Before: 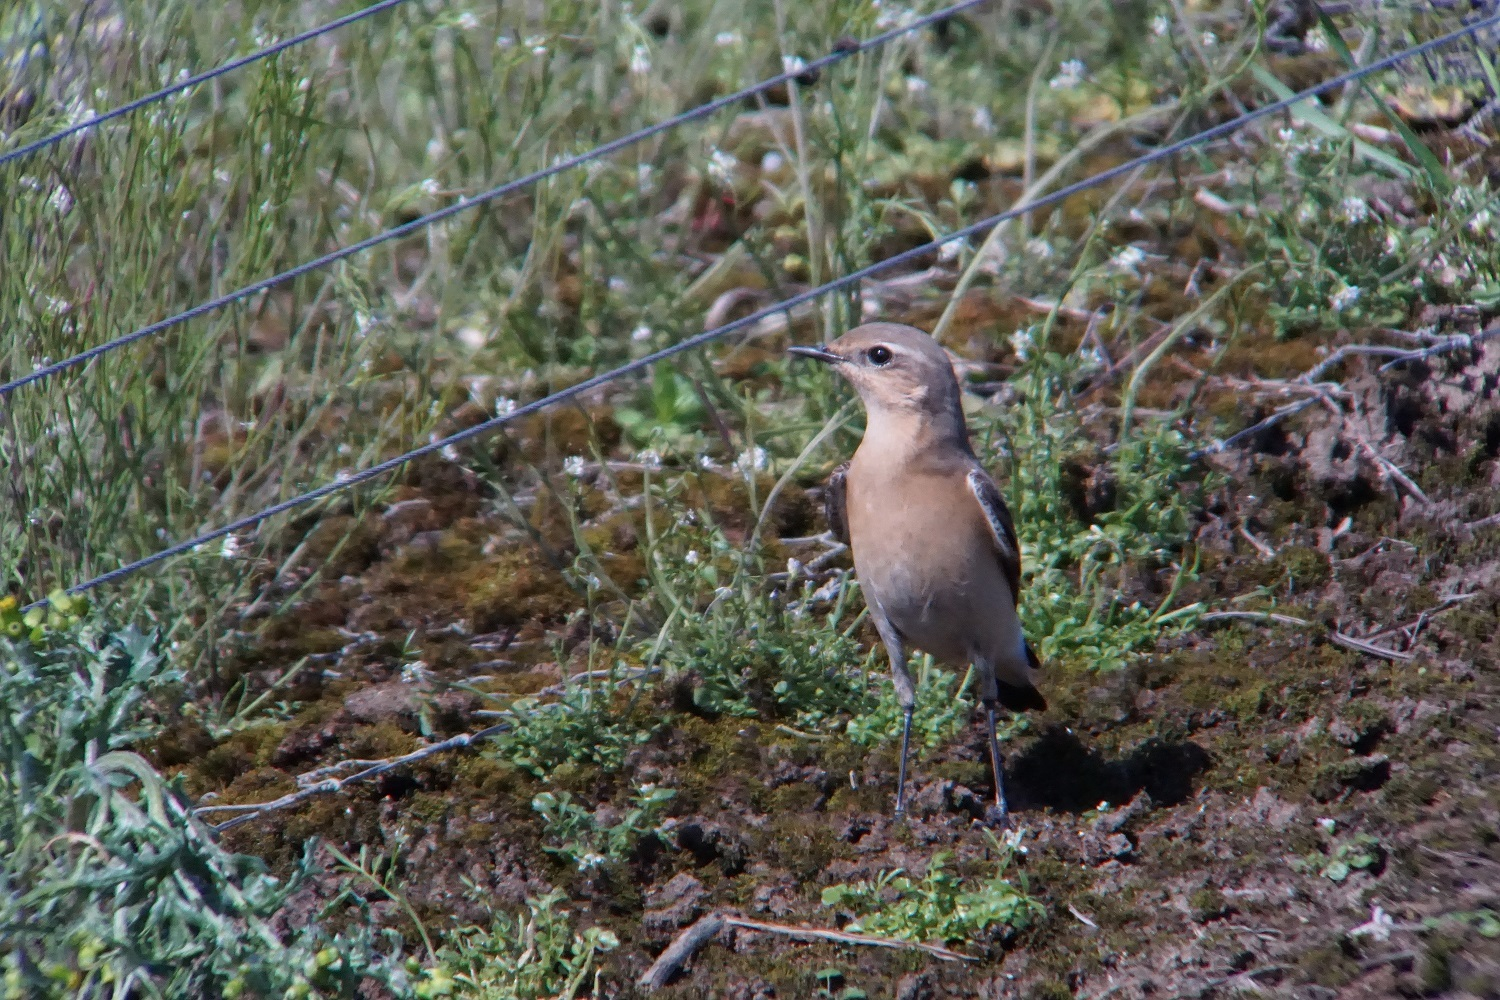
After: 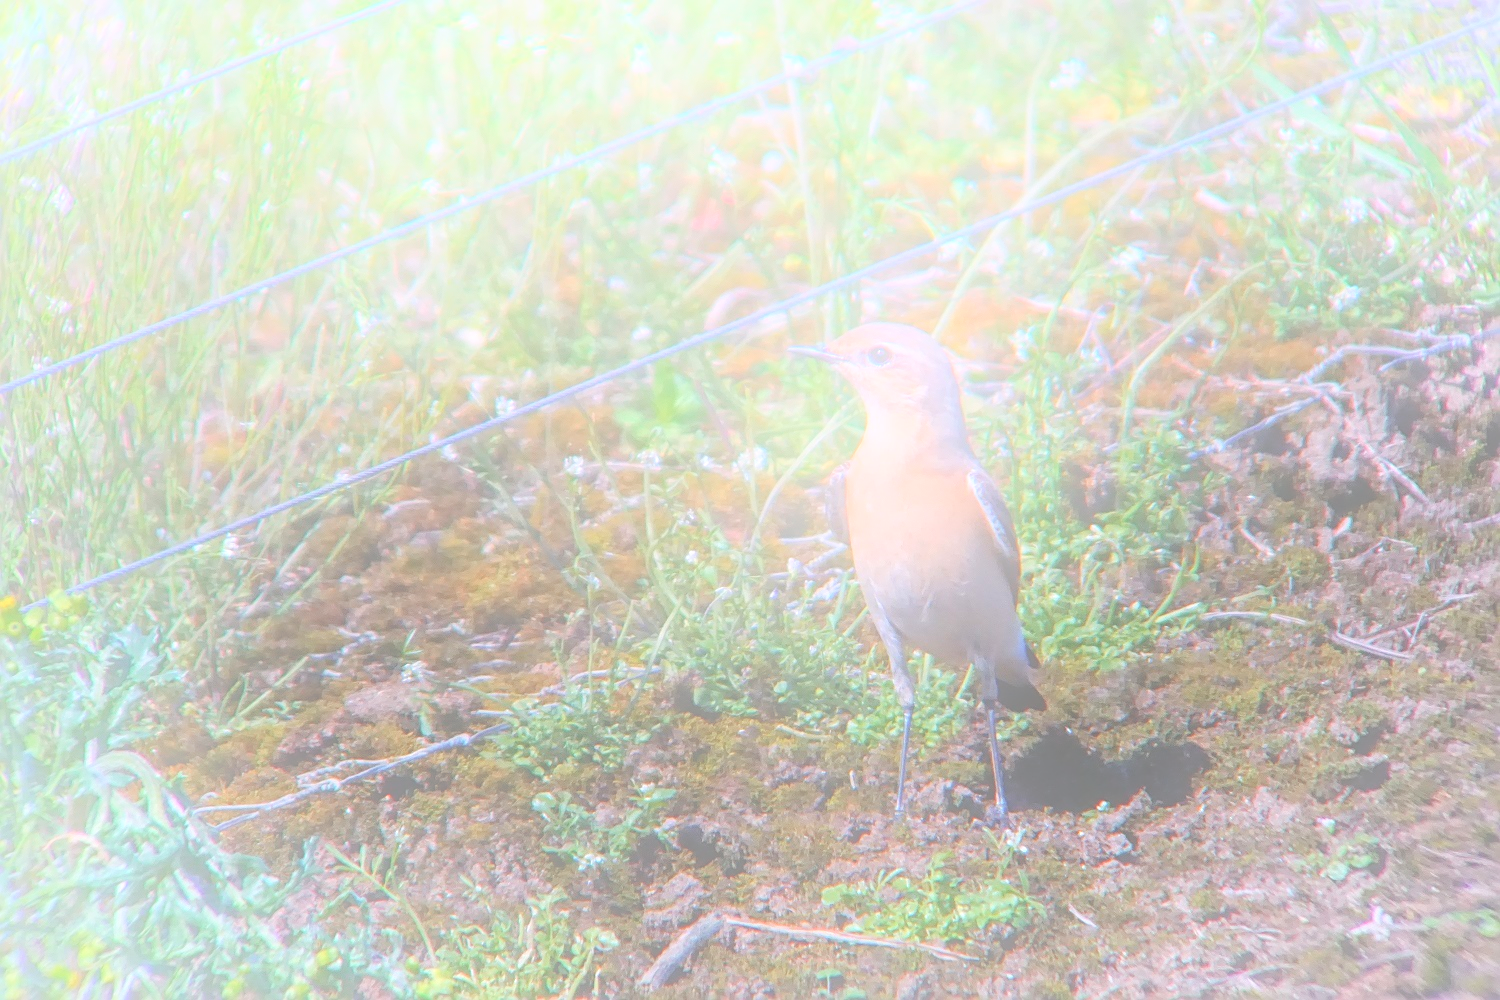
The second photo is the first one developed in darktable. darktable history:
tone equalizer: on, module defaults
sharpen: on, module defaults
local contrast: on, module defaults
bloom: size 25%, threshold 5%, strength 90%
